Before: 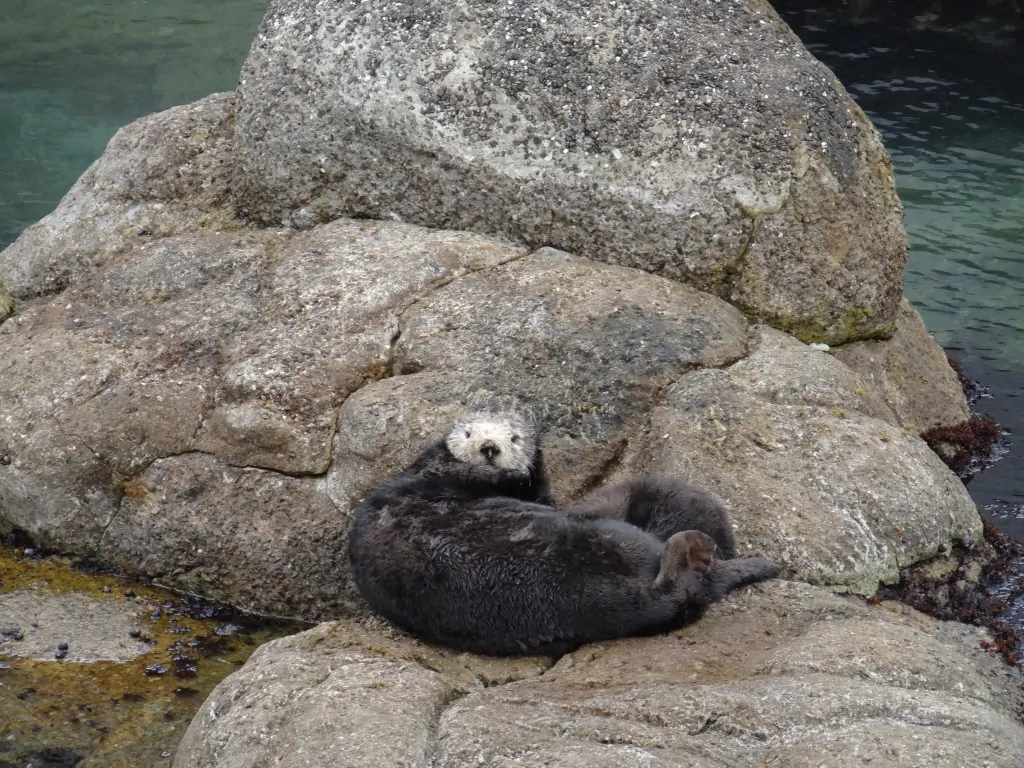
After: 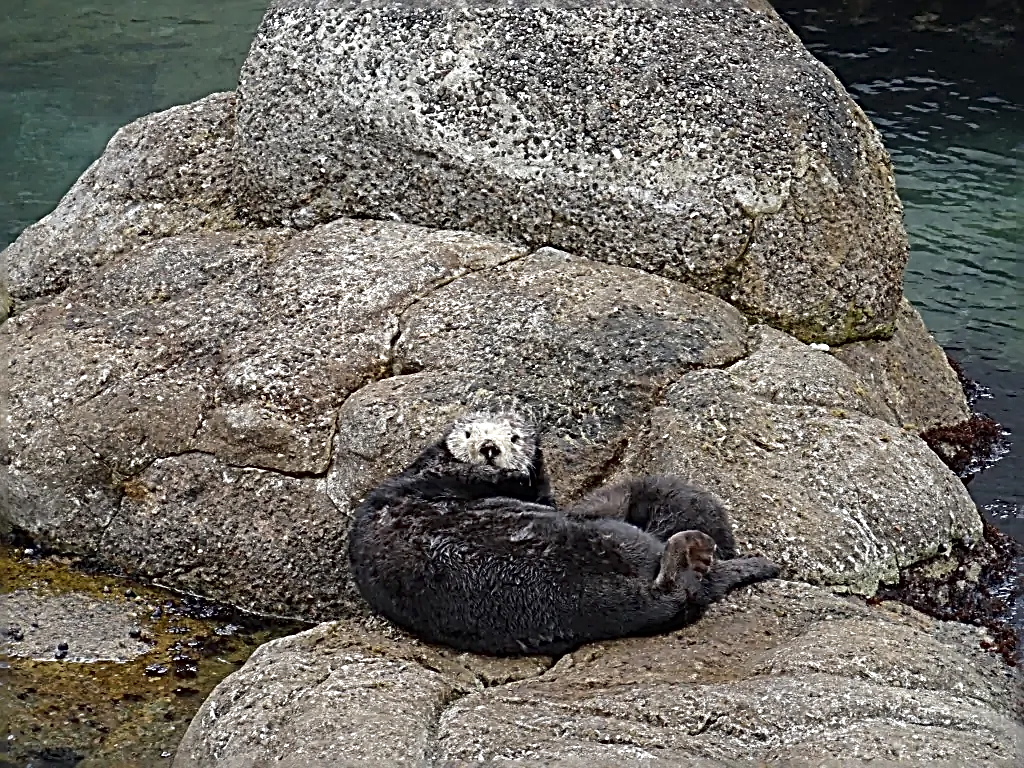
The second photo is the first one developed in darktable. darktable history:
contrast brightness saturation: contrast 0.03, brightness -0.04
sharpen: radius 3.158, amount 1.731
